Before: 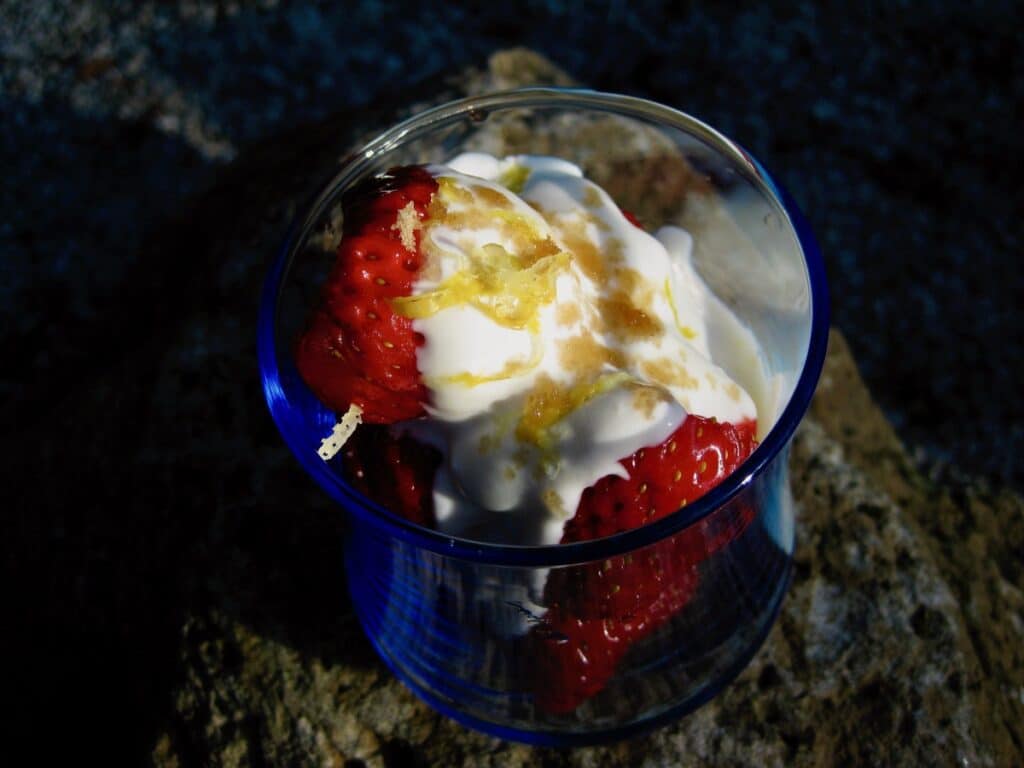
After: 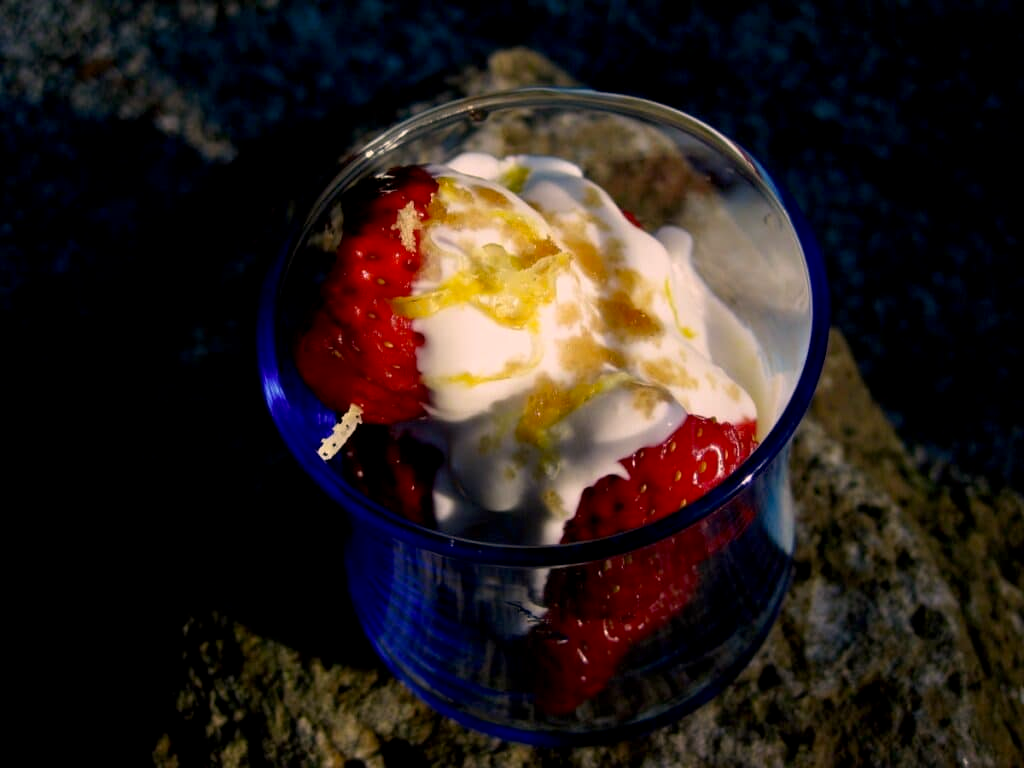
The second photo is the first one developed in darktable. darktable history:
color correction: highlights a* 11.71, highlights b* 11.58
